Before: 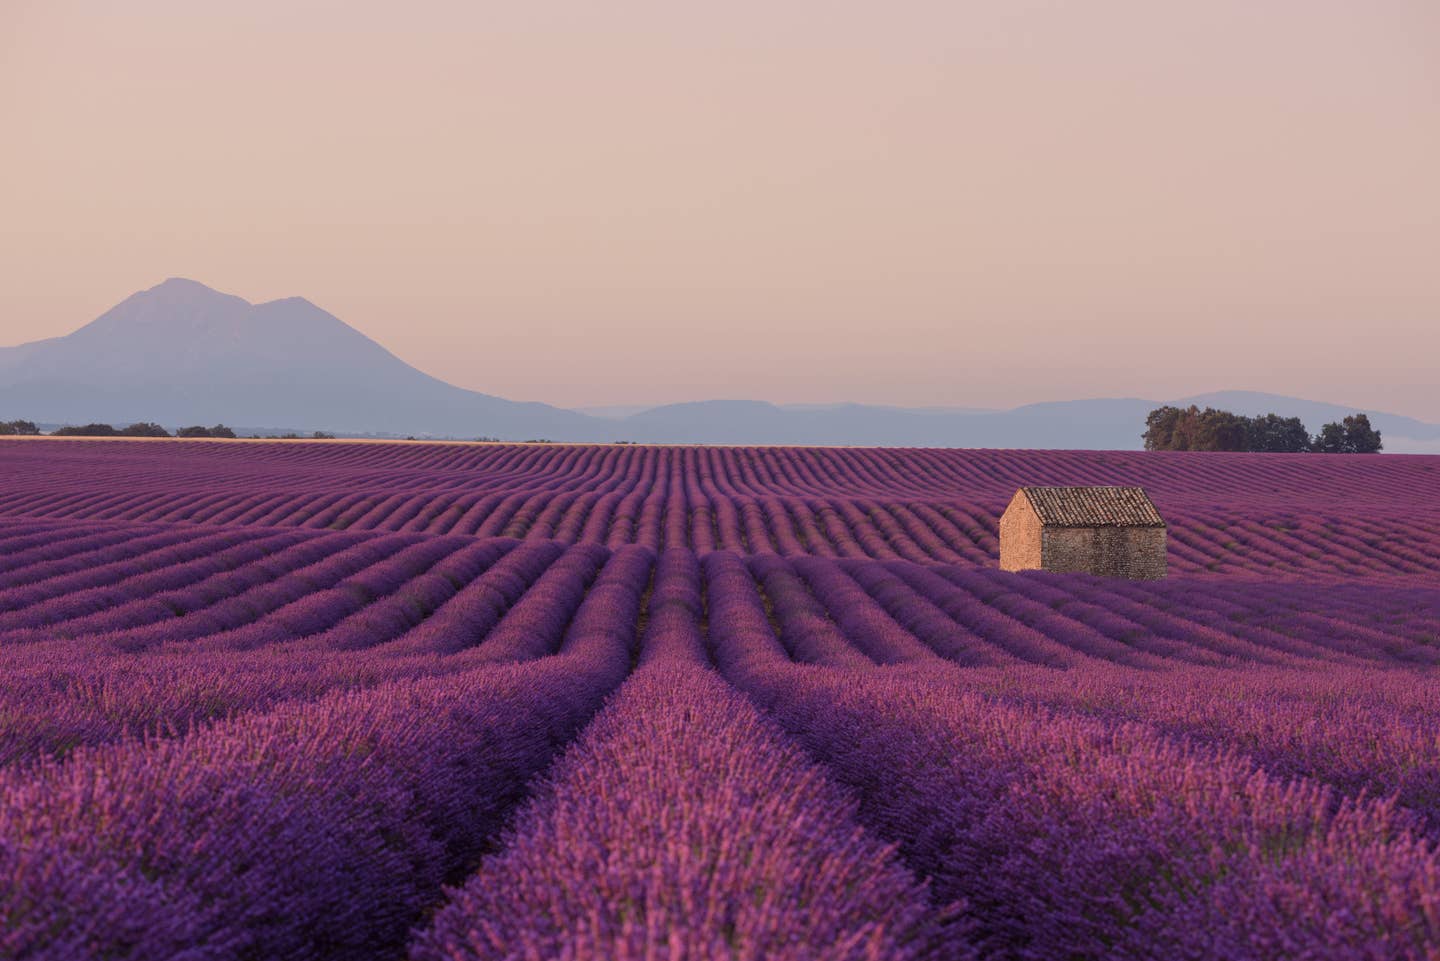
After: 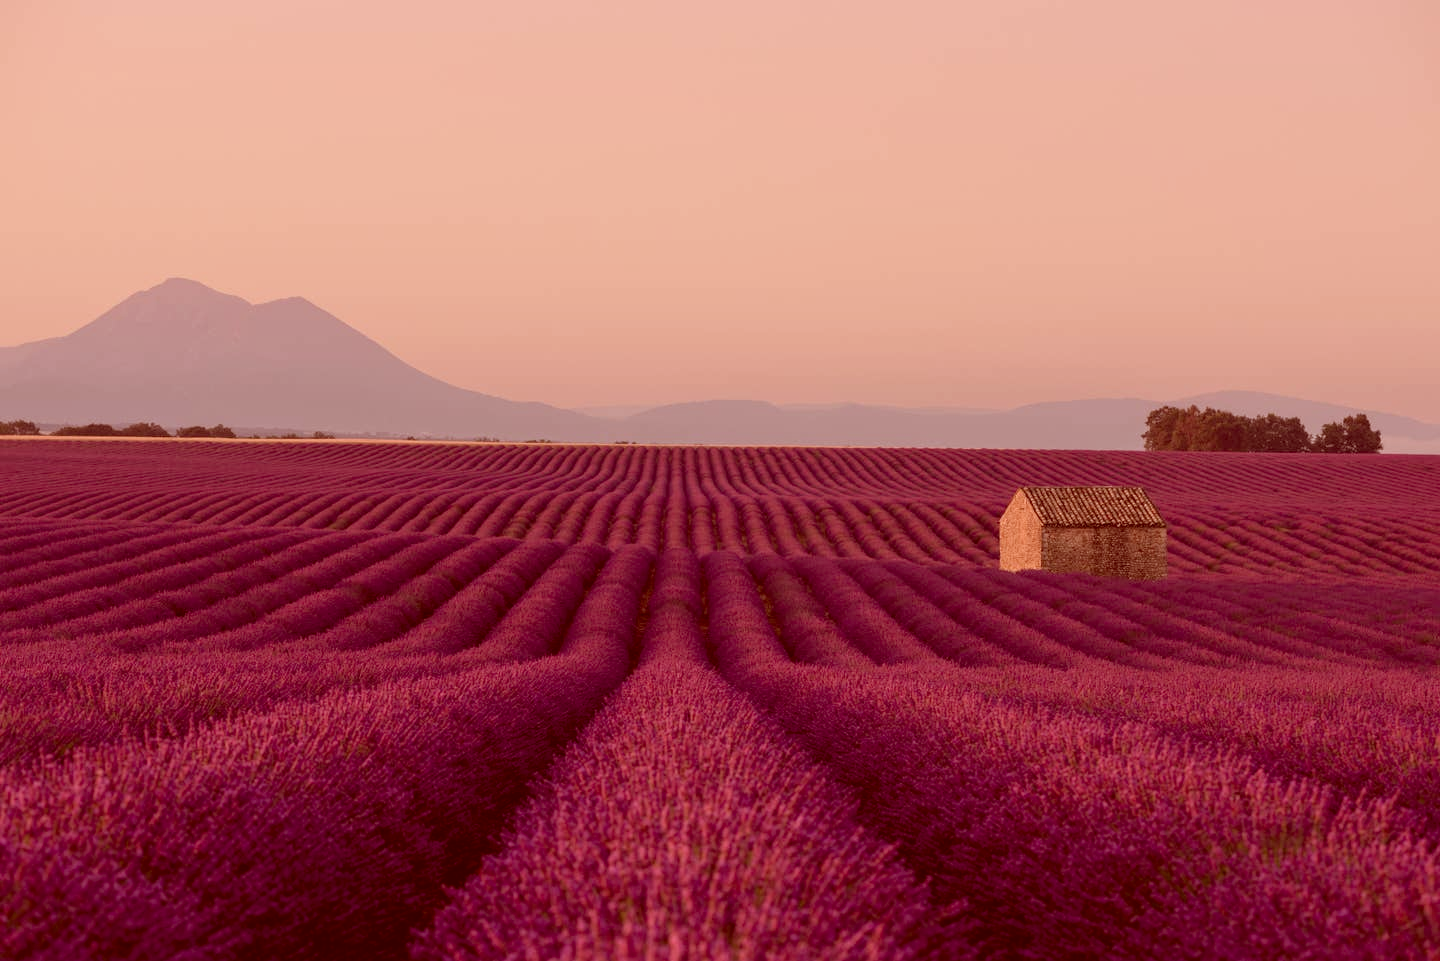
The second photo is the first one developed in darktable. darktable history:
color correction: highlights a* 9.21, highlights b* 8.86, shadows a* 39.39, shadows b* 39.8, saturation 0.791
